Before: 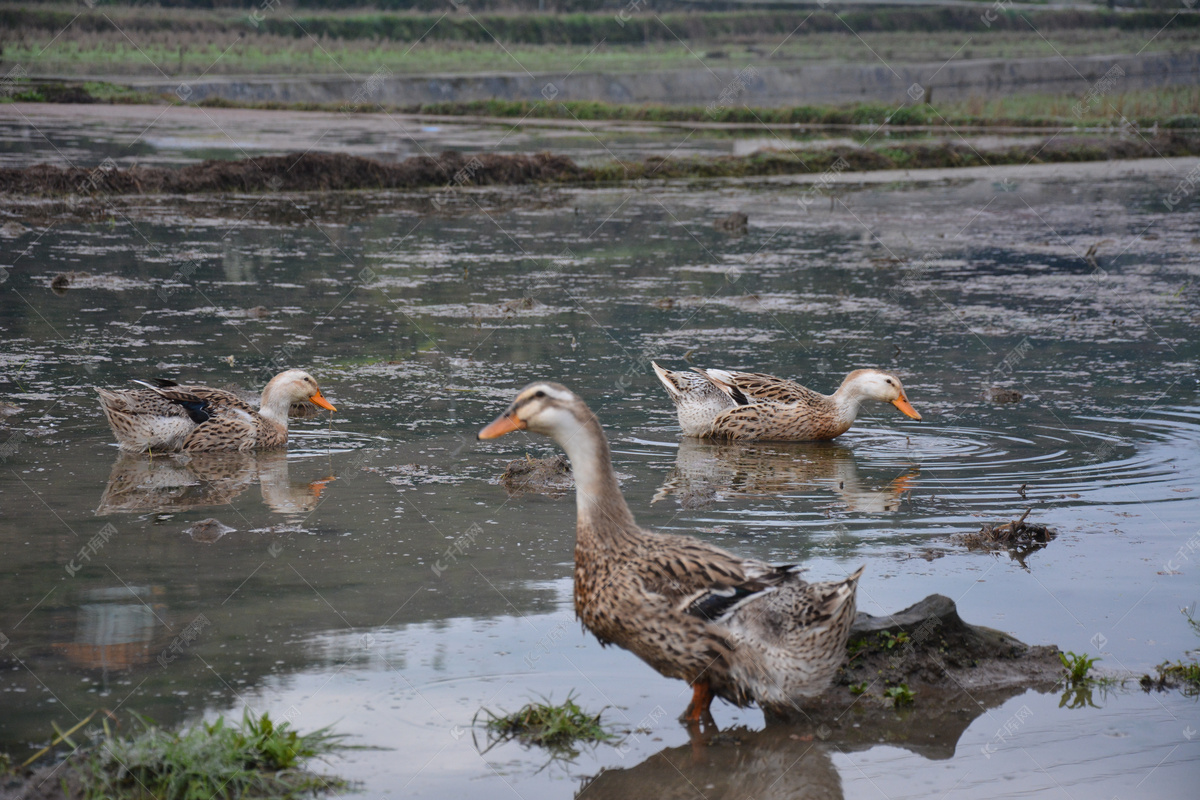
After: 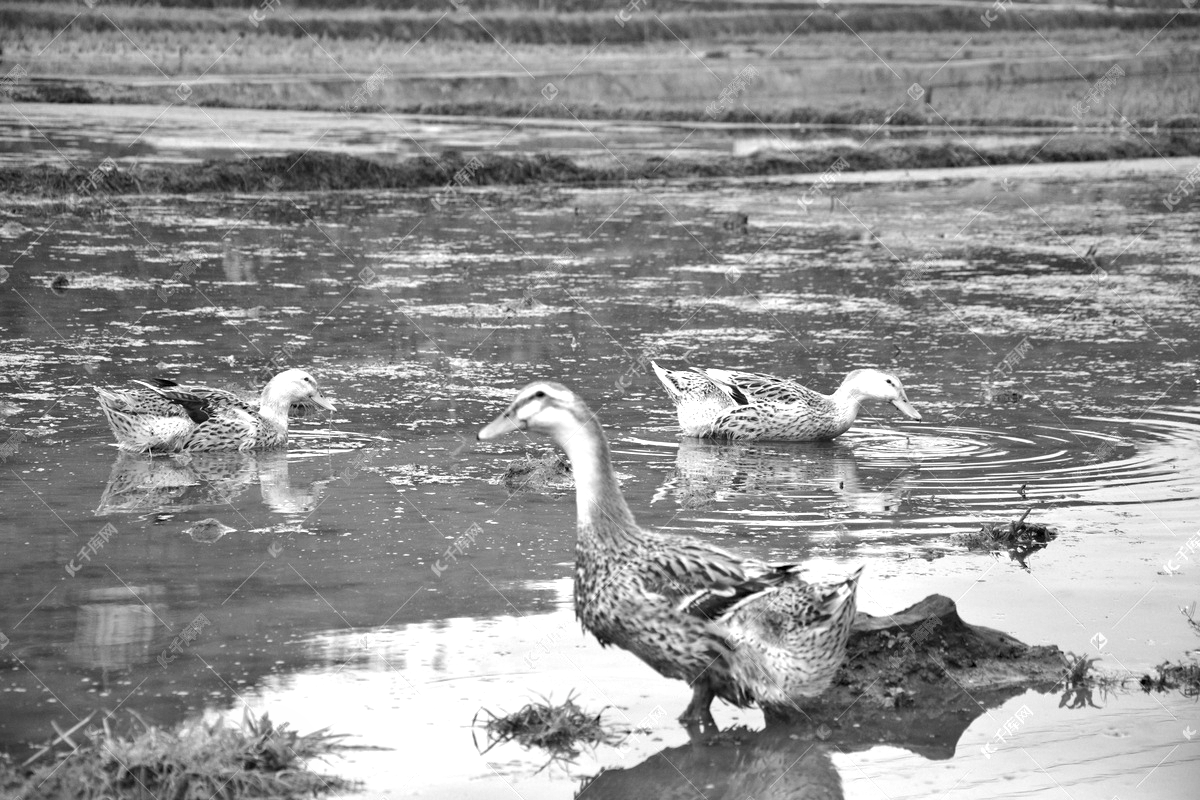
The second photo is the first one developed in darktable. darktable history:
monochrome: on, module defaults
shadows and highlights: shadows 29.32, highlights -29.32, low approximation 0.01, soften with gaussian
exposure: black level correction 0, exposure 1.3 EV, compensate exposure bias true, compensate highlight preservation false
haze removal: compatibility mode true, adaptive false
